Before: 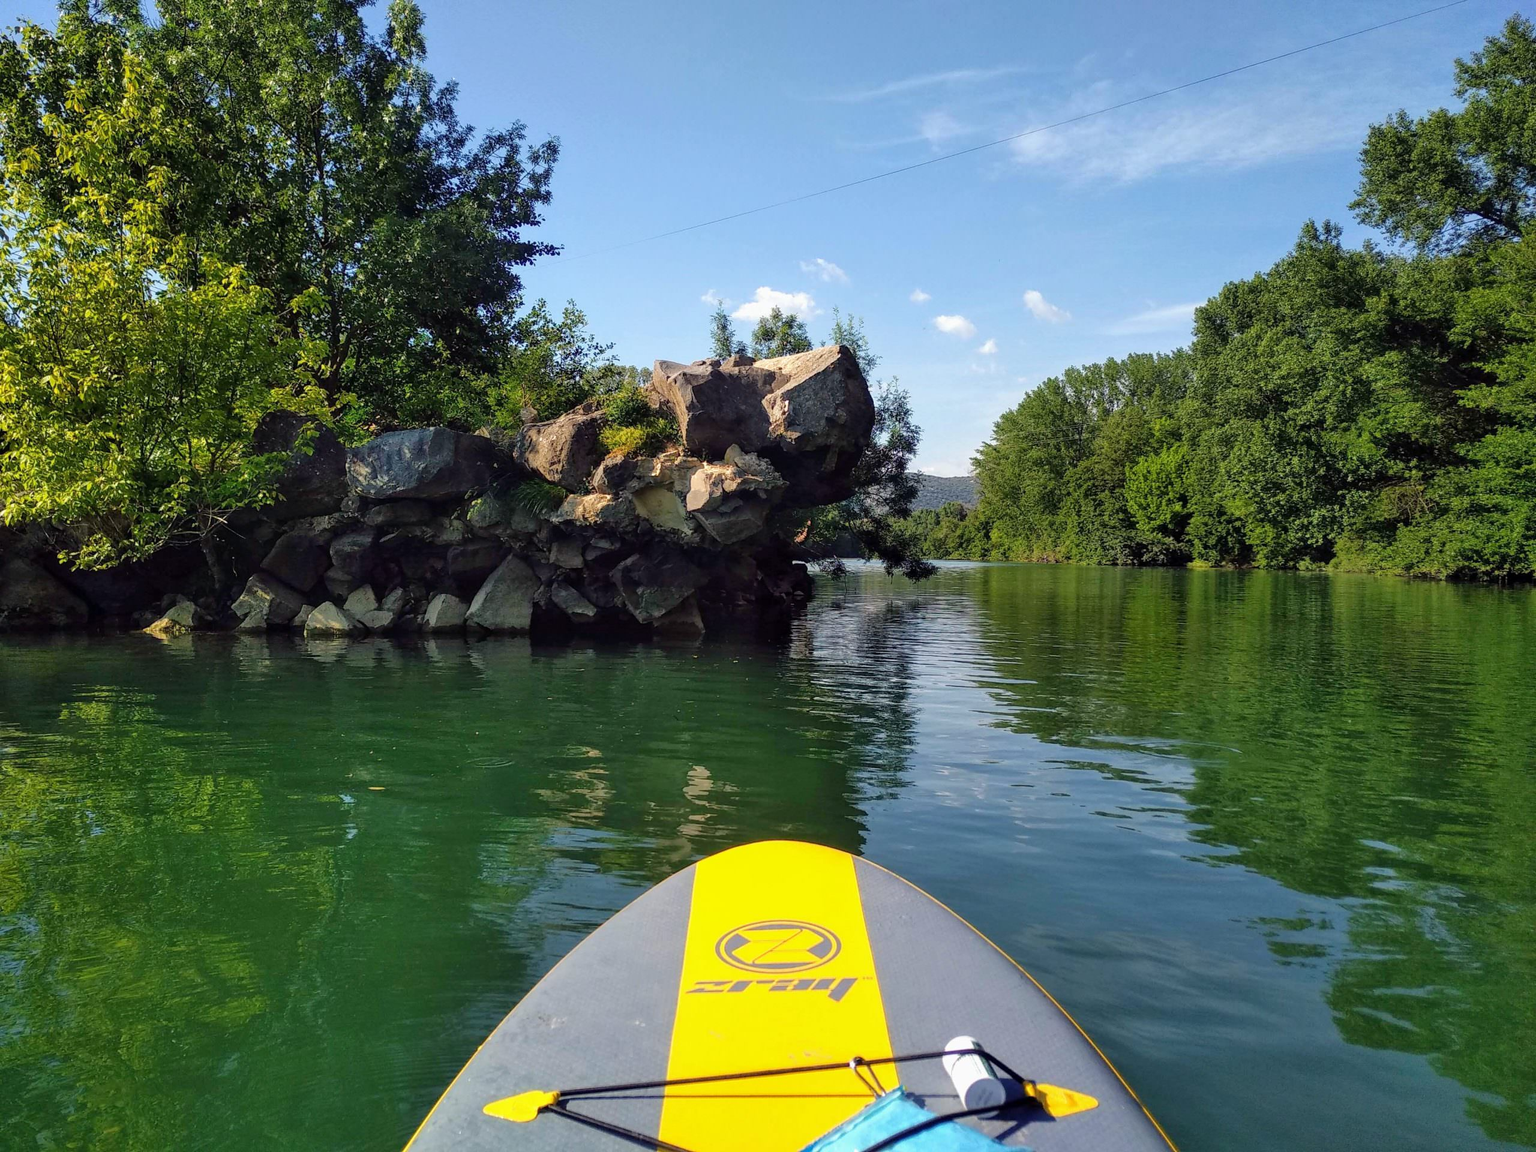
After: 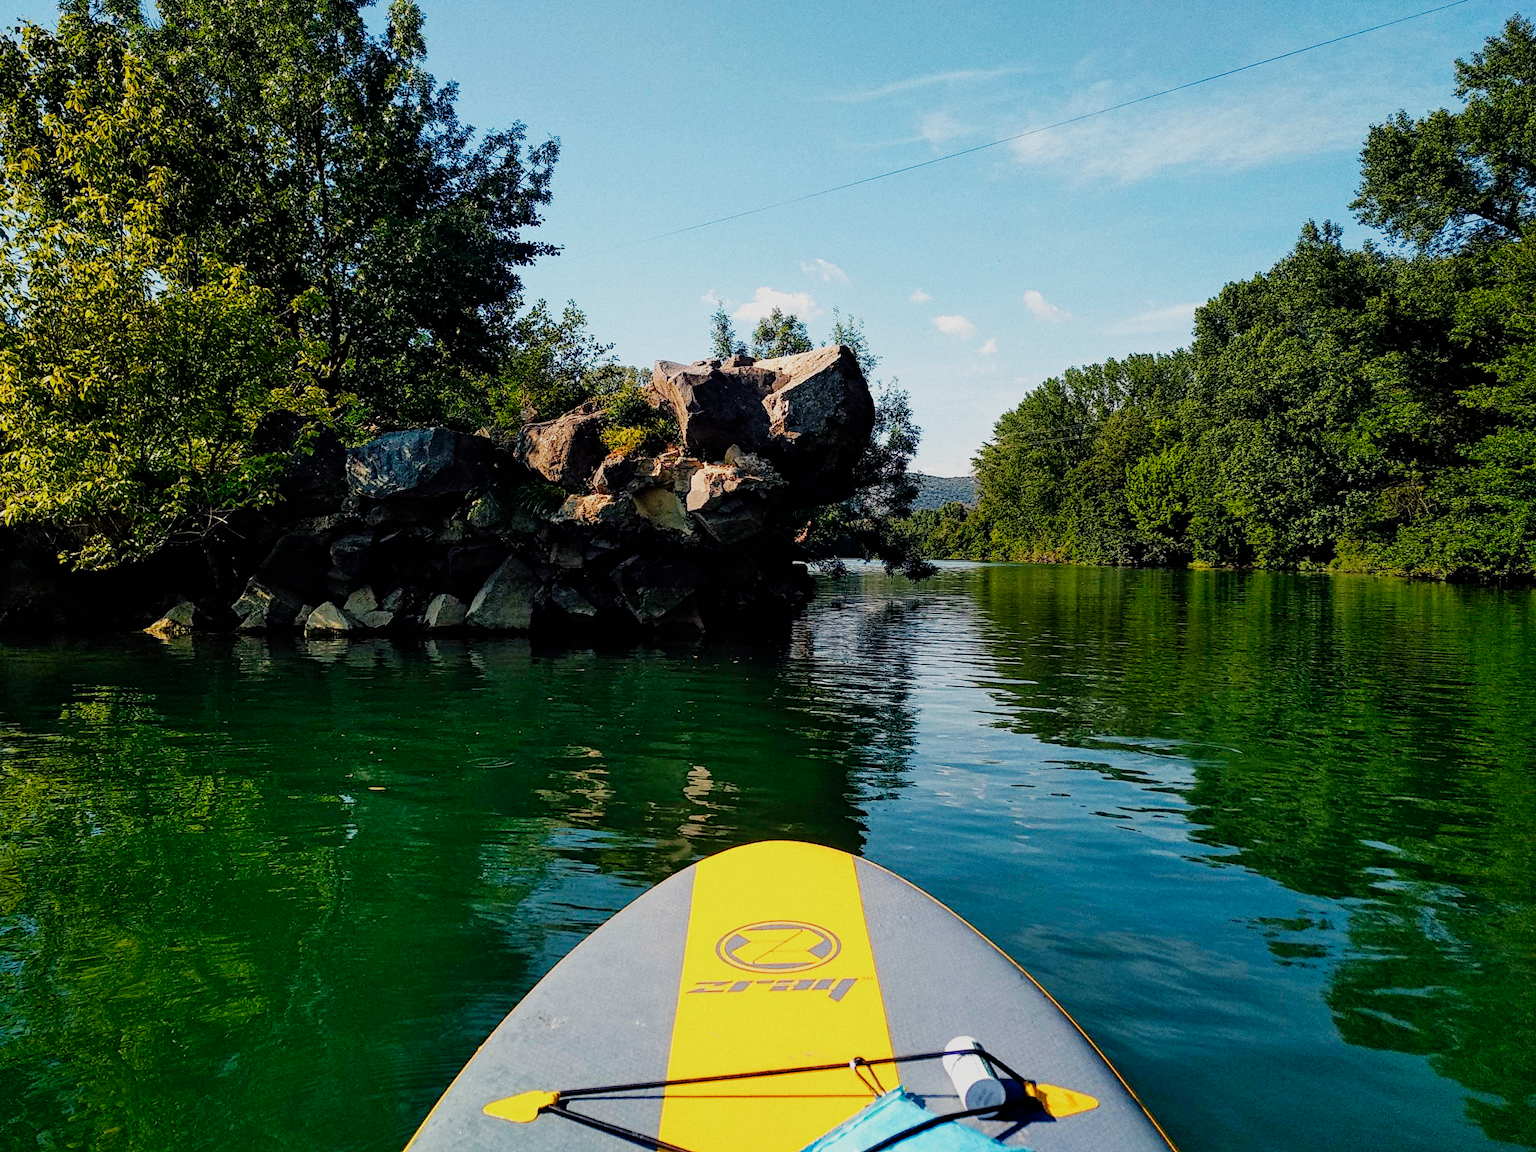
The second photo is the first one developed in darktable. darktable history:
contrast equalizer: octaves 7, y [[0.6 ×6], [0.55 ×6], [0 ×6], [0 ×6], [0 ×6]], mix -0.2
diffuse or sharpen "_builtin_sharpen demosaicing | AA filter": edge sensitivity 1, 1st order anisotropy 100%, 2nd order anisotropy 100%, 3rd order anisotropy 100%, 4th order anisotropy 100%, 1st order speed -25%, 2nd order speed -25%, 3rd order speed -25%, 4th order speed -25%
diffuse or sharpen "bloom 20%": radius span 32, 1st order speed 50%, 2nd order speed 50%, 3rd order speed 50%, 4th order speed 50% | blend: blend mode normal, opacity 20%; mask: uniform (no mask)
grain "film": coarseness 0.09 ISO
sigmoid: contrast 1.8, skew -0.2, preserve hue 0%, red attenuation 0.1, red rotation 0.035, green attenuation 0.1, green rotation -0.017, blue attenuation 0.15, blue rotation -0.052, base primaries Rec2020
color balance rgb: shadows lift › chroma 2%, shadows lift › hue 217.2°, power › hue 60°, highlights gain › chroma 1%, highlights gain › hue 69.6°, global offset › luminance -0.5%, perceptual saturation grading › global saturation 15%, global vibrance 15%
rgb primaries: tint hue -2.99°, red hue -0.035, red purity 0.95, green hue 0.035, green purity 0.95, blue hue -0.122, blue purity 1.1
